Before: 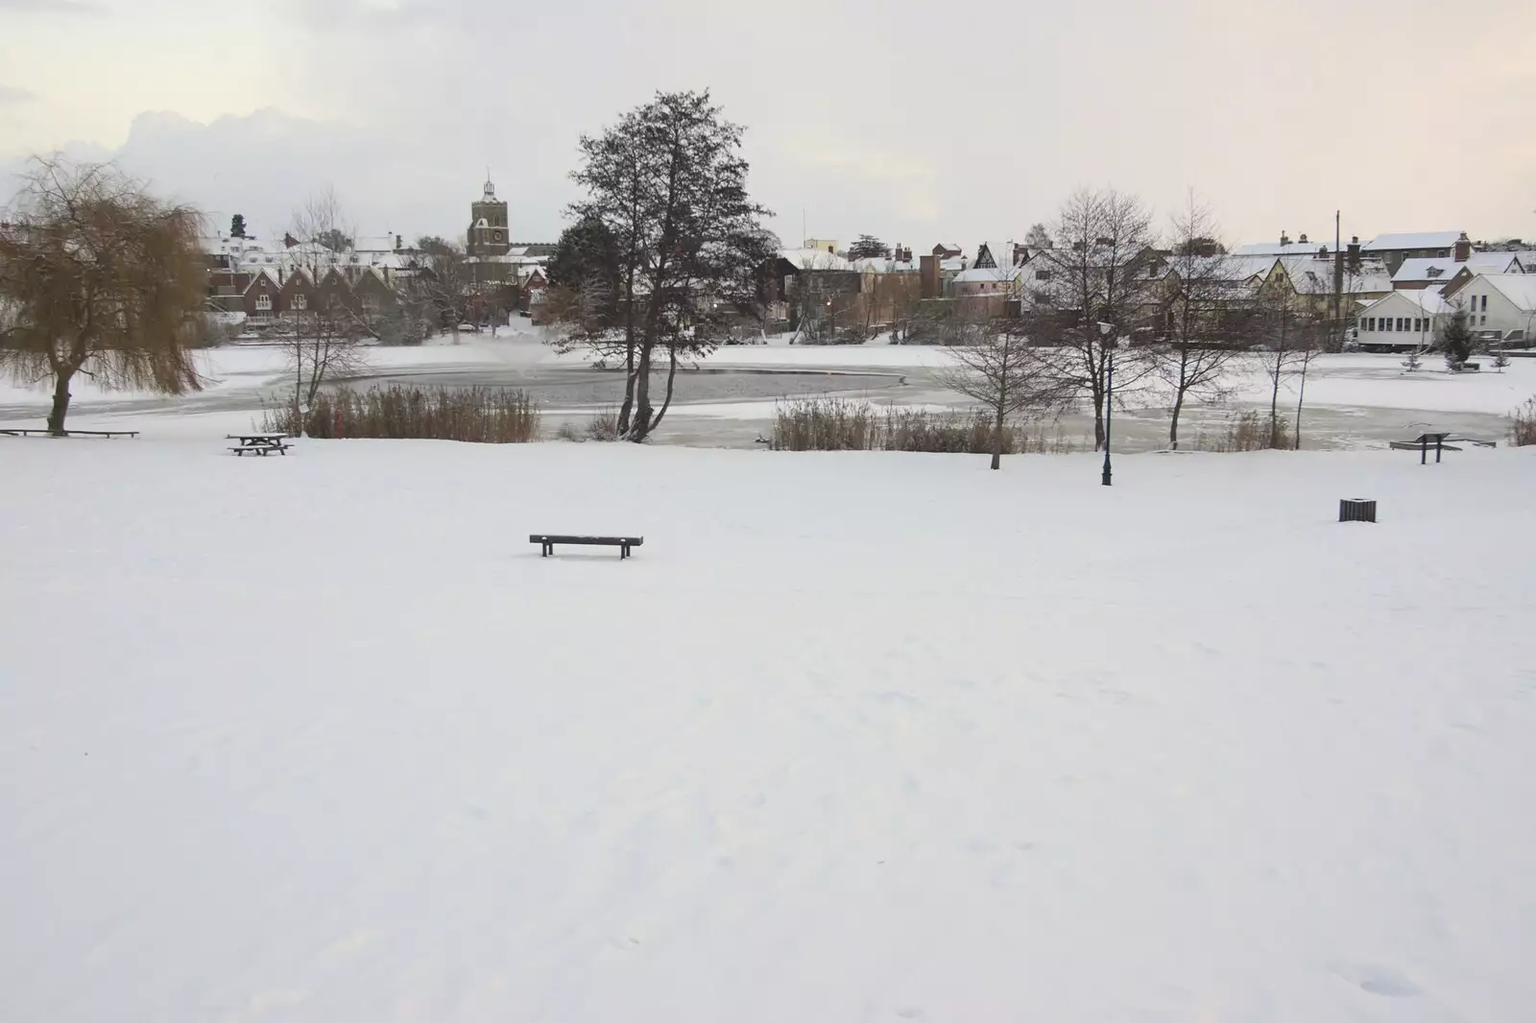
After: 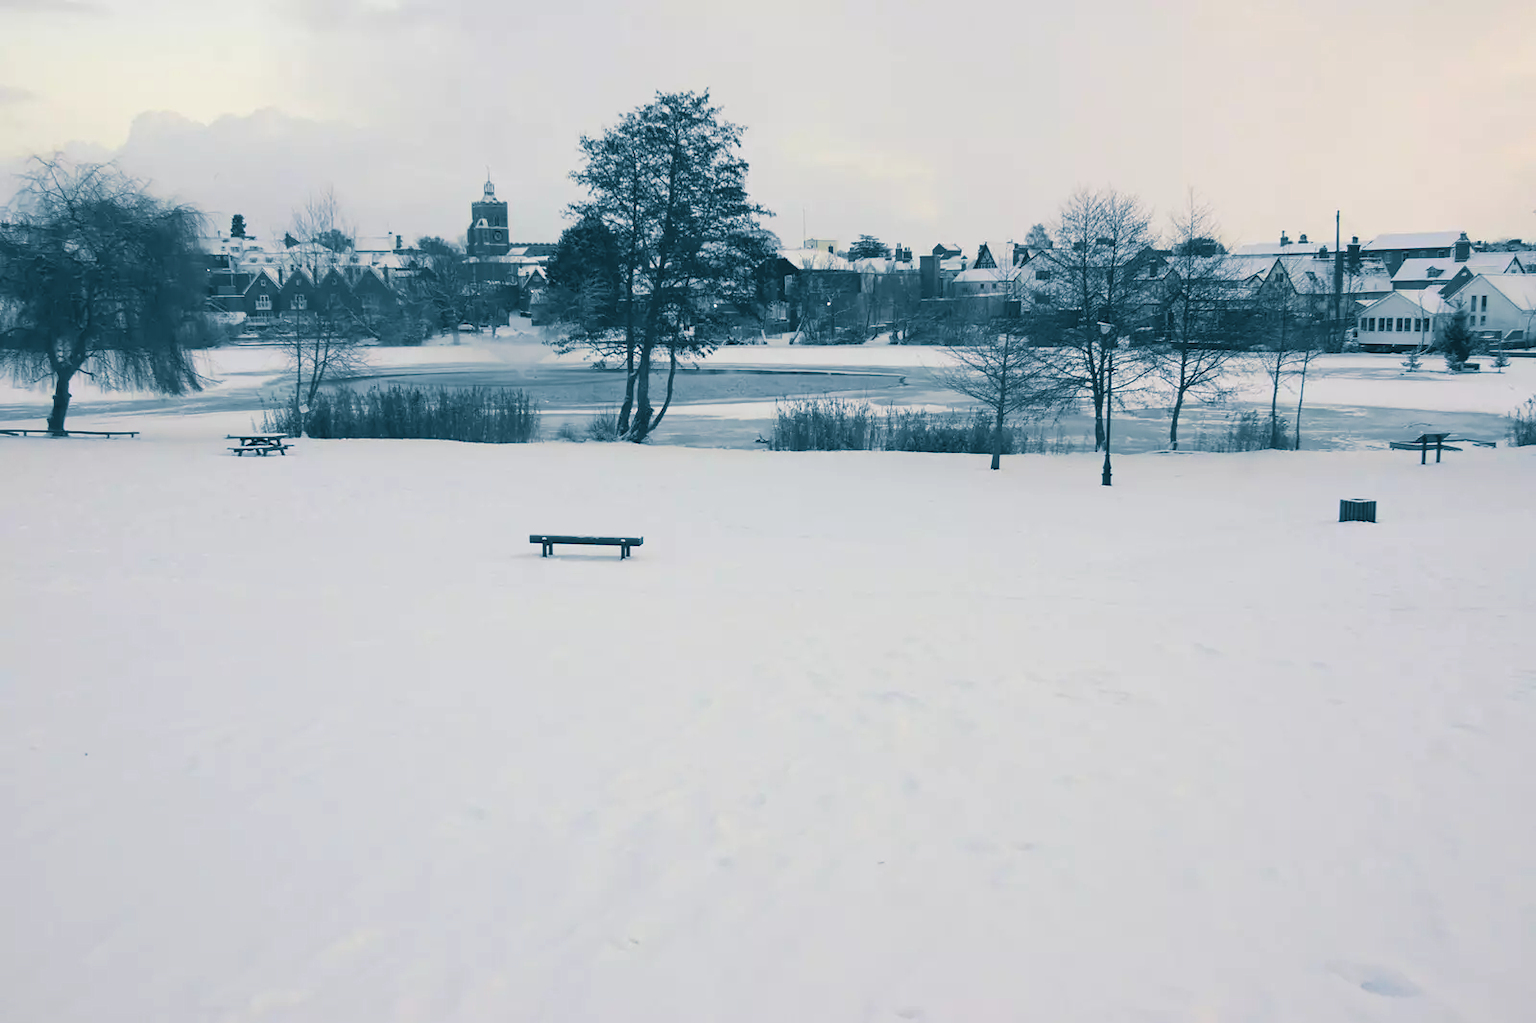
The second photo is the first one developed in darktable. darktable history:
contrast brightness saturation: contrast -0.02, brightness -0.01, saturation 0.03
split-toning: shadows › hue 212.4°, balance -70
